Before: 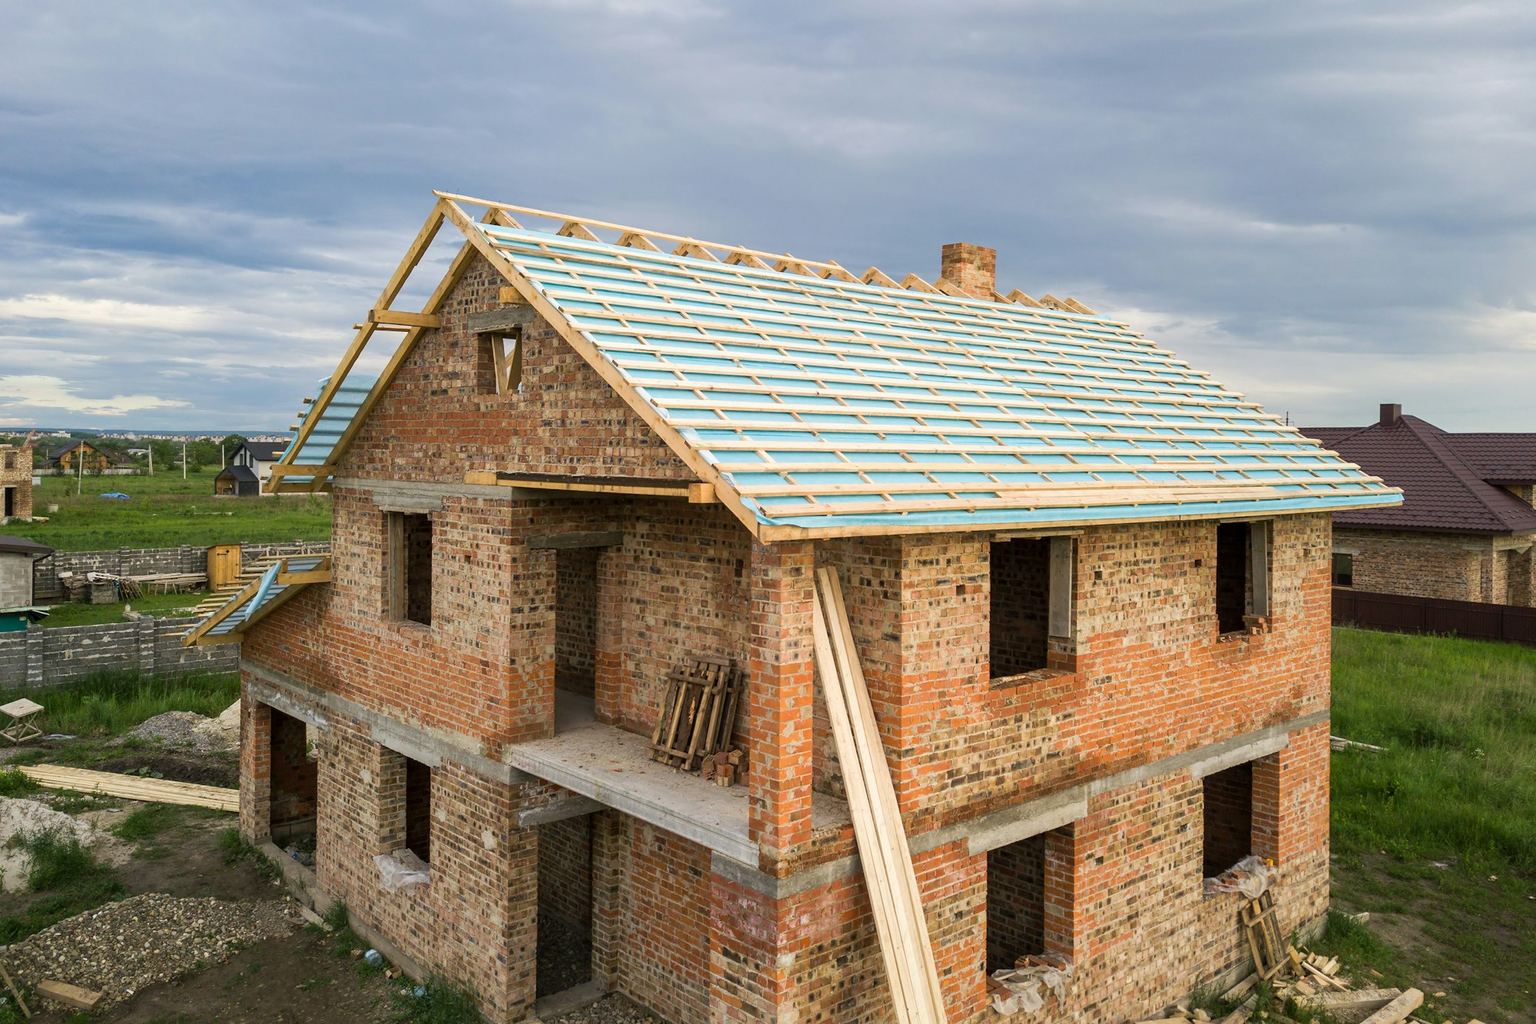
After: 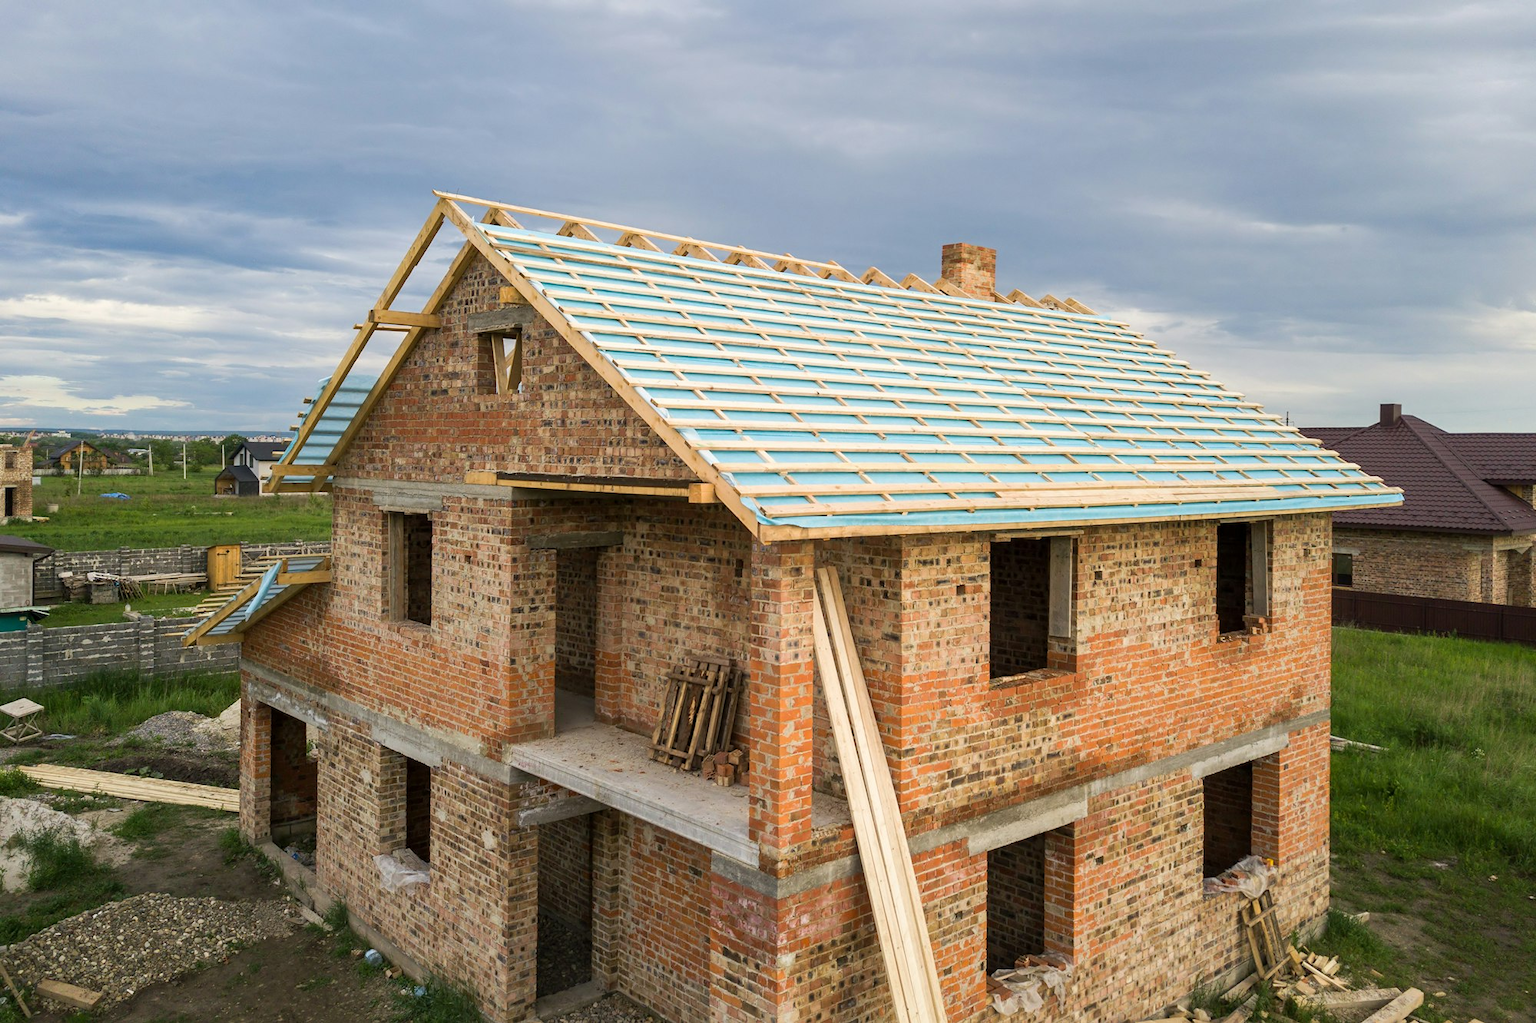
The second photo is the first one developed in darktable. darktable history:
shadows and highlights: radius 331.84, shadows 53.55, highlights -100, compress 94.63%, highlights color adjustment 73.23%, soften with gaussian
